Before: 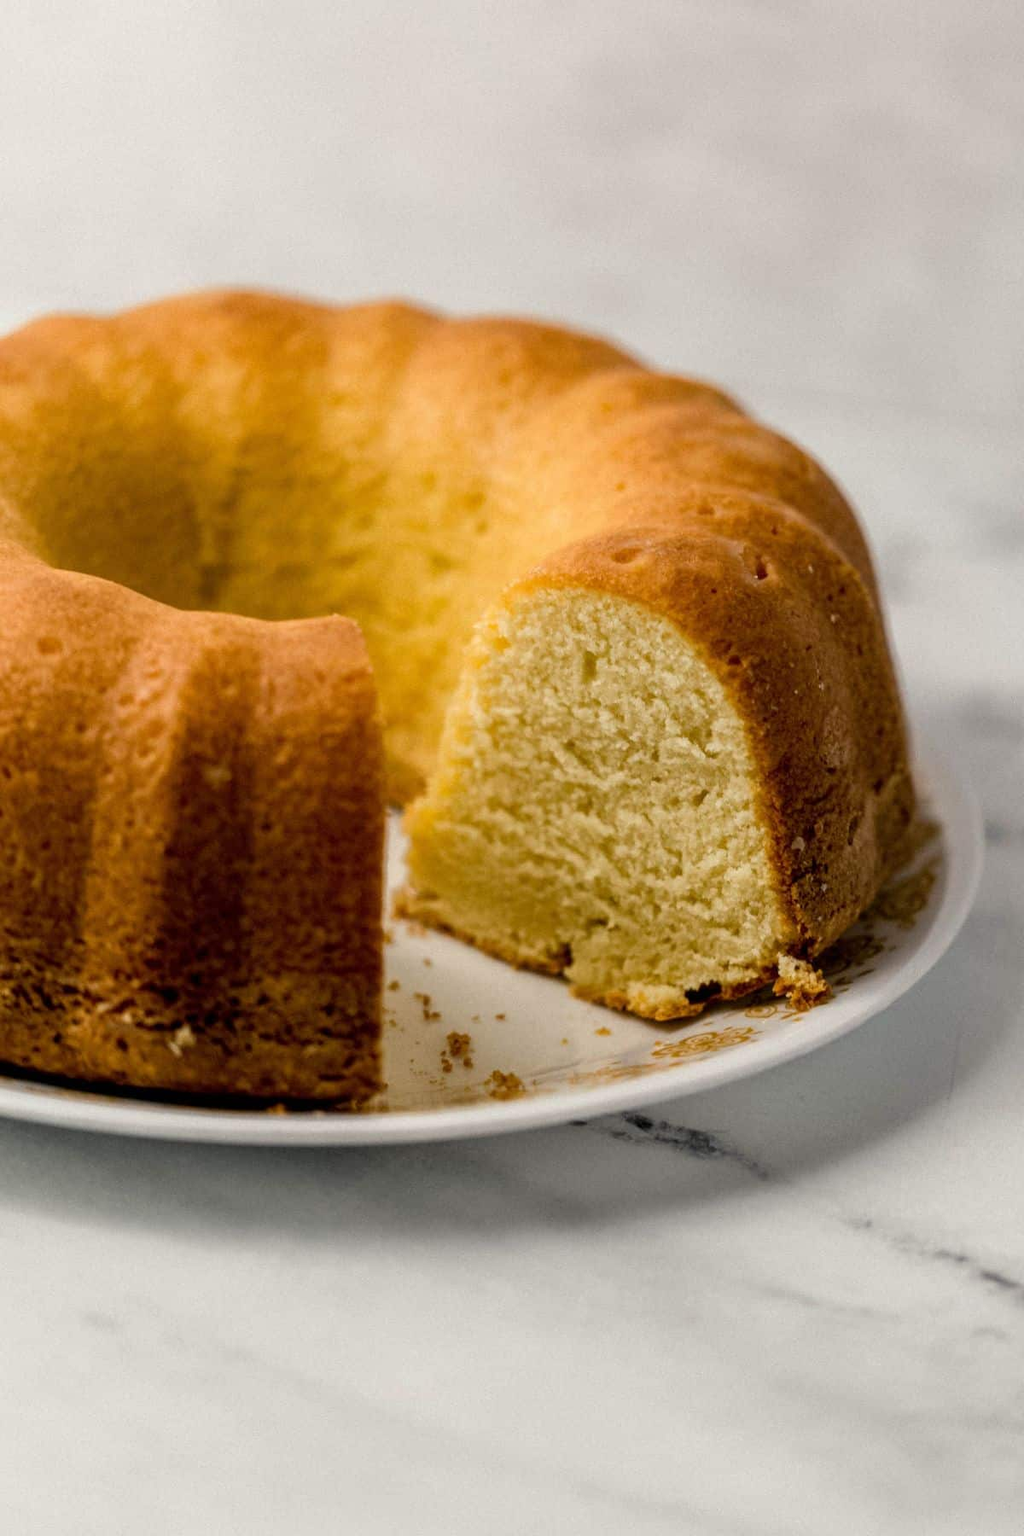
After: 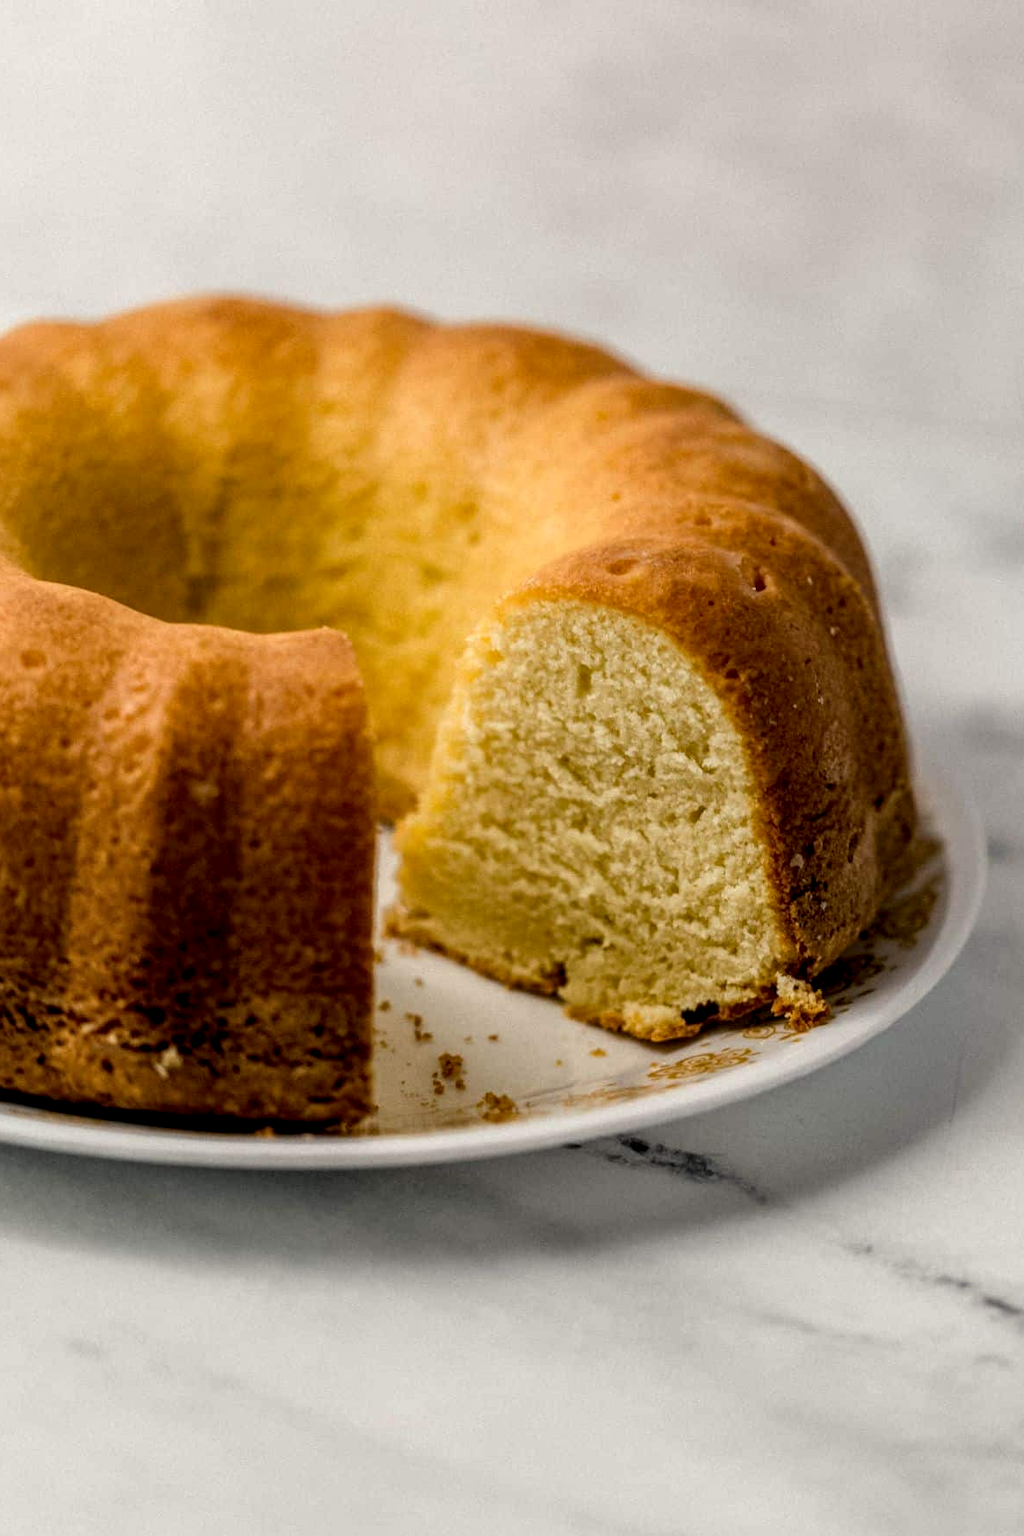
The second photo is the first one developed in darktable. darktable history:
crop: left 1.714%, right 0.279%, bottom 1.723%
local contrast: shadows 93%, midtone range 0.496
